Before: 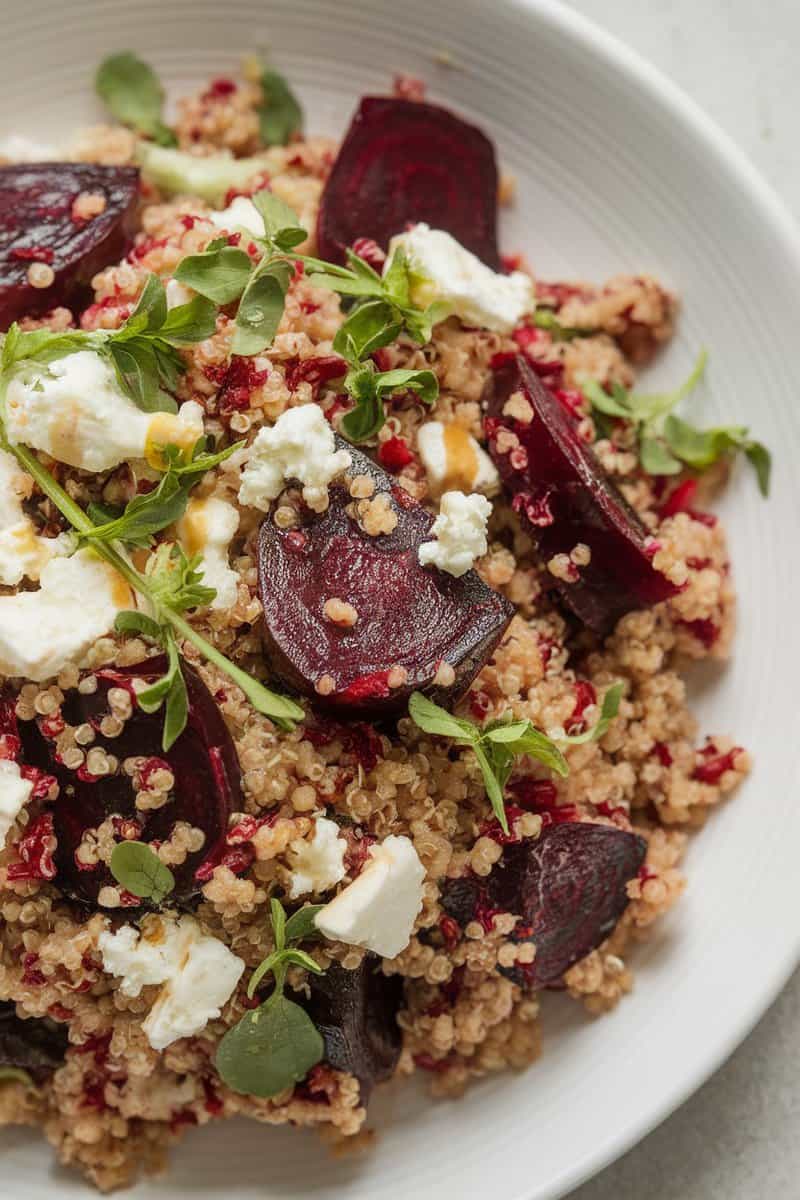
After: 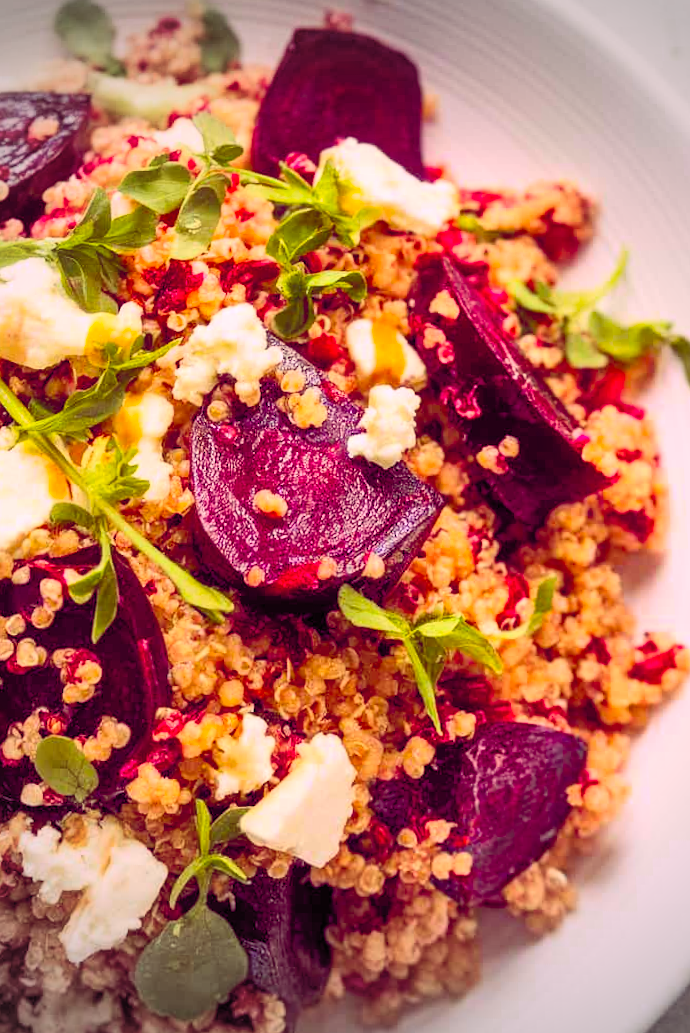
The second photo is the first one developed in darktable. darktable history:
crop: left 11.225%, top 5.381%, right 9.565%, bottom 10.314%
rotate and perspective: rotation 0.128°, lens shift (vertical) -0.181, lens shift (horizontal) -0.044, shear 0.001, automatic cropping off
vignetting: fall-off start 67.15%, brightness -0.442, saturation -0.691, width/height ratio 1.011, unbound false
color zones: curves: ch1 [(0.25, 0.5) (0.747, 0.71)]
white balance: red 0.983, blue 1.036
contrast brightness saturation: contrast 0.24, brightness 0.26, saturation 0.39
color balance rgb: shadows lift › chroma 6.43%, shadows lift › hue 305.74°, highlights gain › chroma 2.43%, highlights gain › hue 35.74°, global offset › chroma 0.28%, global offset › hue 320.29°, linear chroma grading › global chroma 5.5%, perceptual saturation grading › global saturation 30%, contrast 5.15%
